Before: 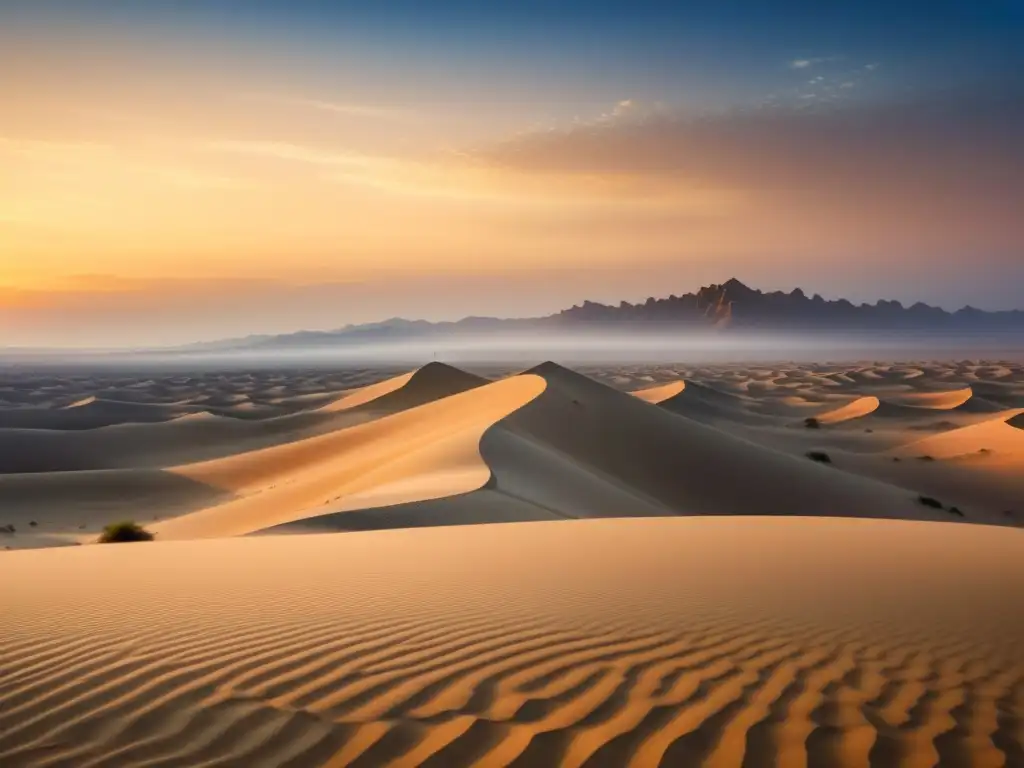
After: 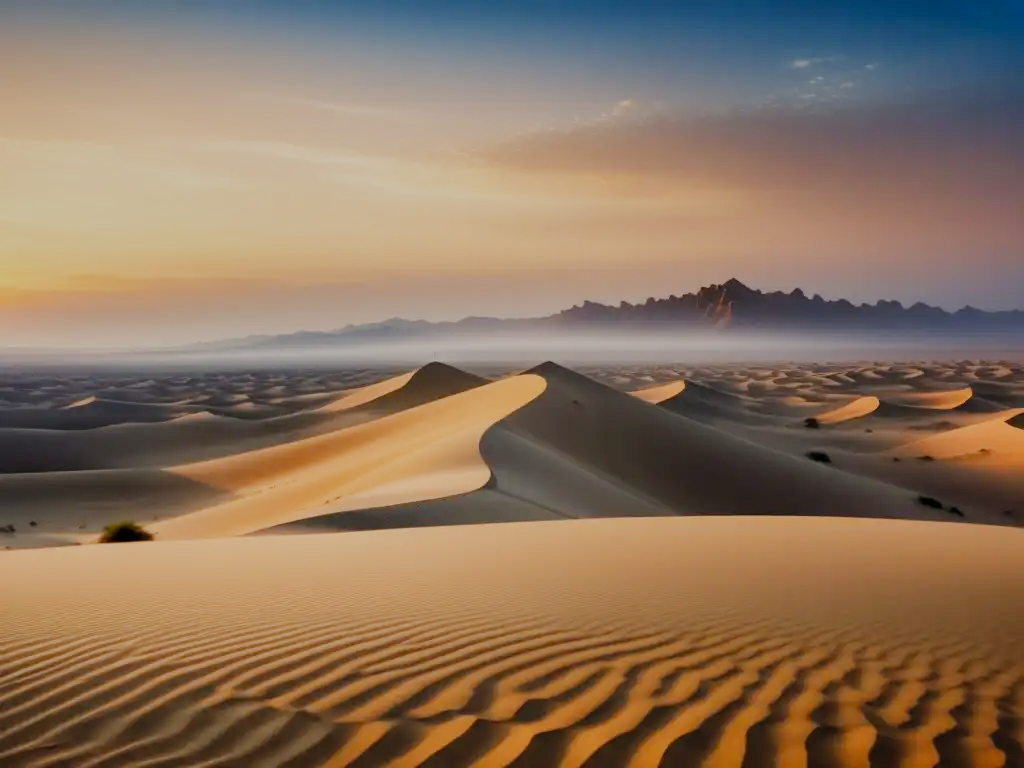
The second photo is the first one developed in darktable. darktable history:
color balance rgb: highlights gain › chroma 1.029%, highlights gain › hue 53.54°, perceptual saturation grading › global saturation 0.556%
filmic rgb: black relative exposure -7.65 EV, white relative exposure 4.56 EV, threshold 5.98 EV, hardness 3.61, preserve chrominance no, color science v5 (2021), iterations of high-quality reconstruction 0, enable highlight reconstruction true
shadows and highlights: soften with gaussian
